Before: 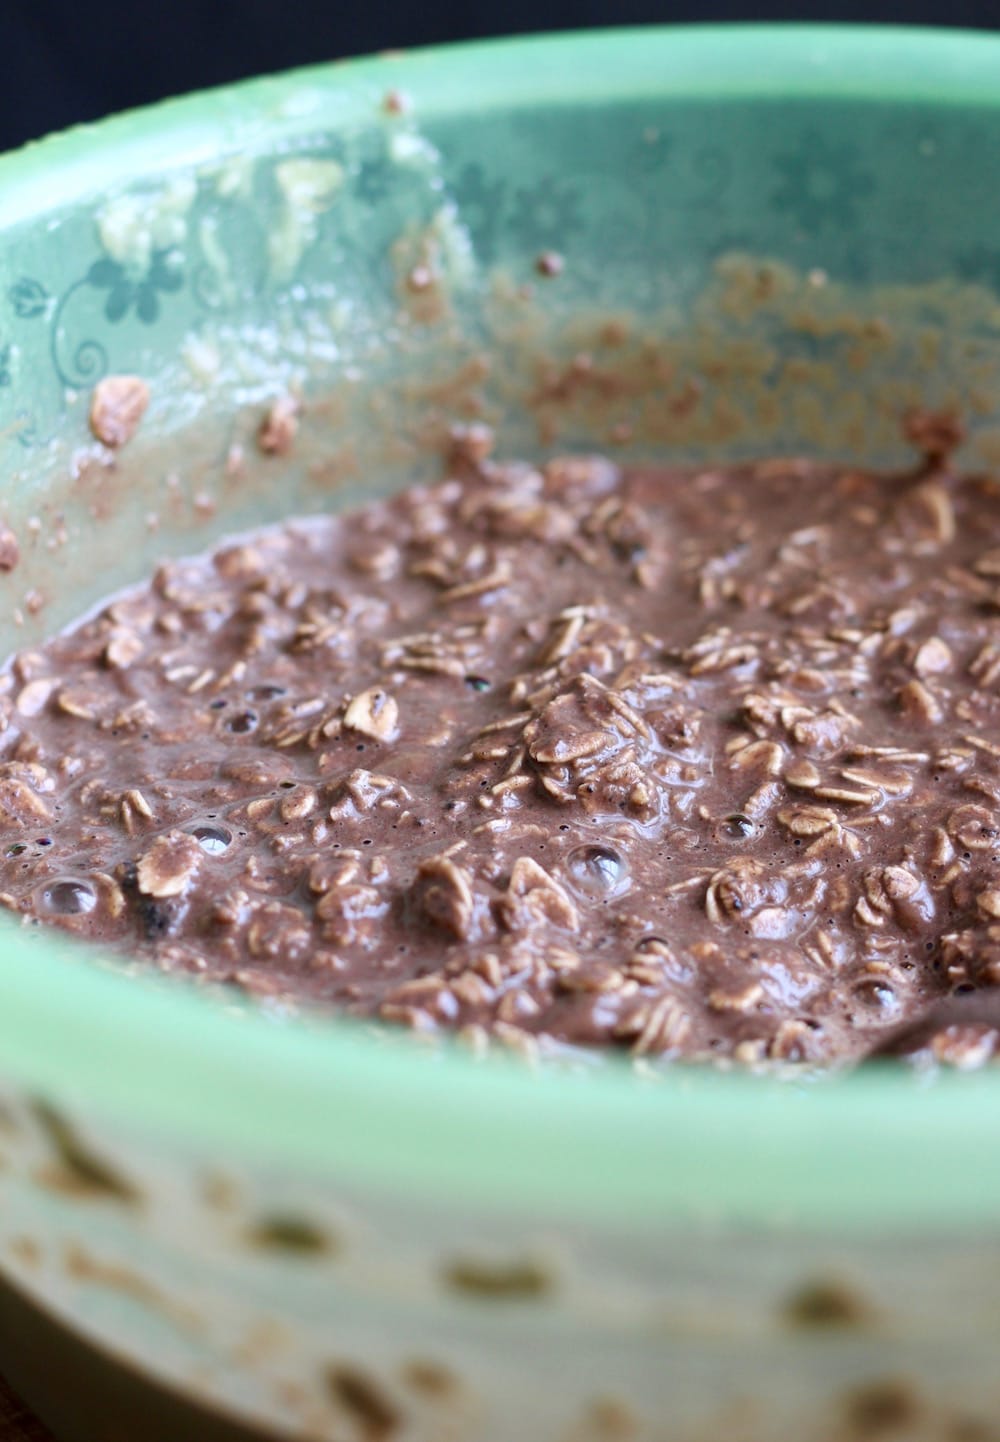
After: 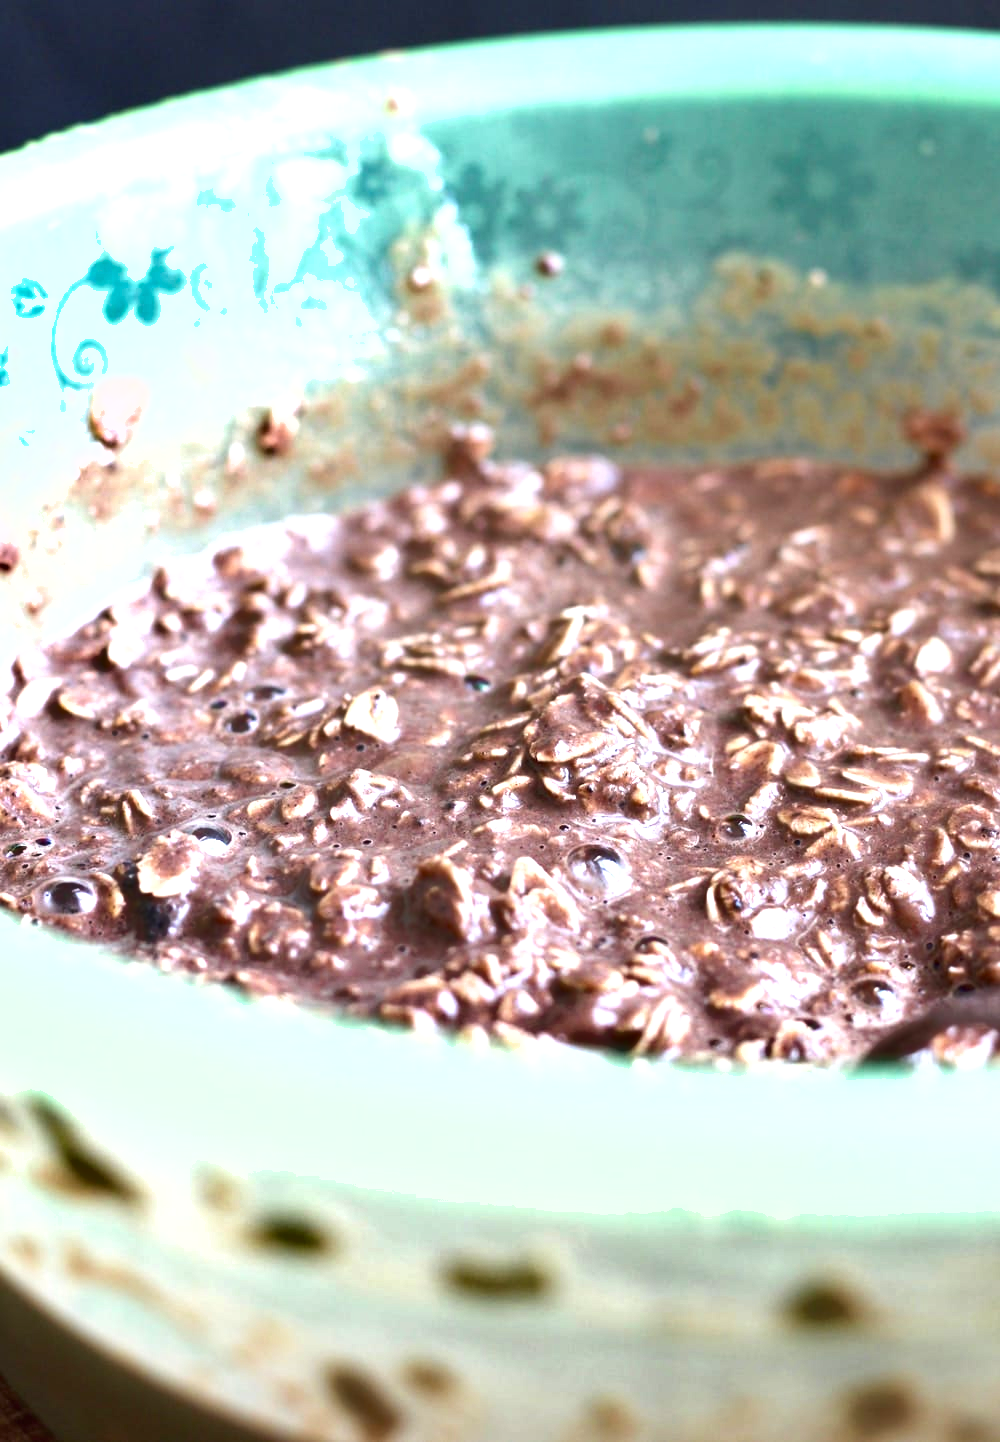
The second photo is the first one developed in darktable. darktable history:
shadows and highlights: soften with gaussian
exposure: black level correction 0, exposure 1.095 EV, compensate highlight preservation false
